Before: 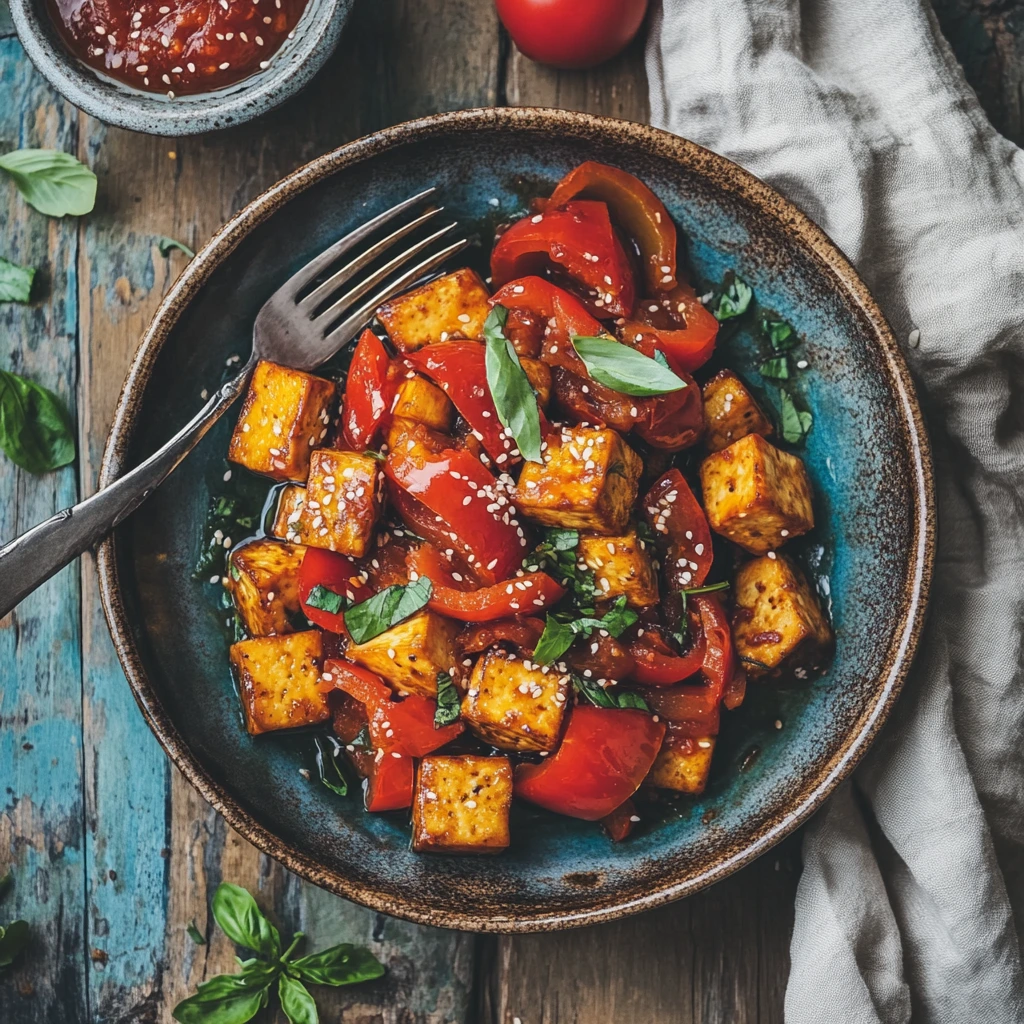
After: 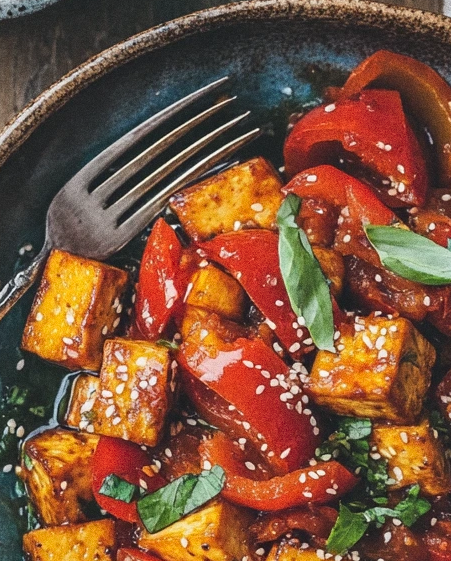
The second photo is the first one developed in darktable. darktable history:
shadows and highlights: shadows 29.32, highlights -29.32, low approximation 0.01, soften with gaussian
grain: coarseness 8.68 ISO, strength 31.94%
crop: left 20.248%, top 10.86%, right 35.675%, bottom 34.321%
